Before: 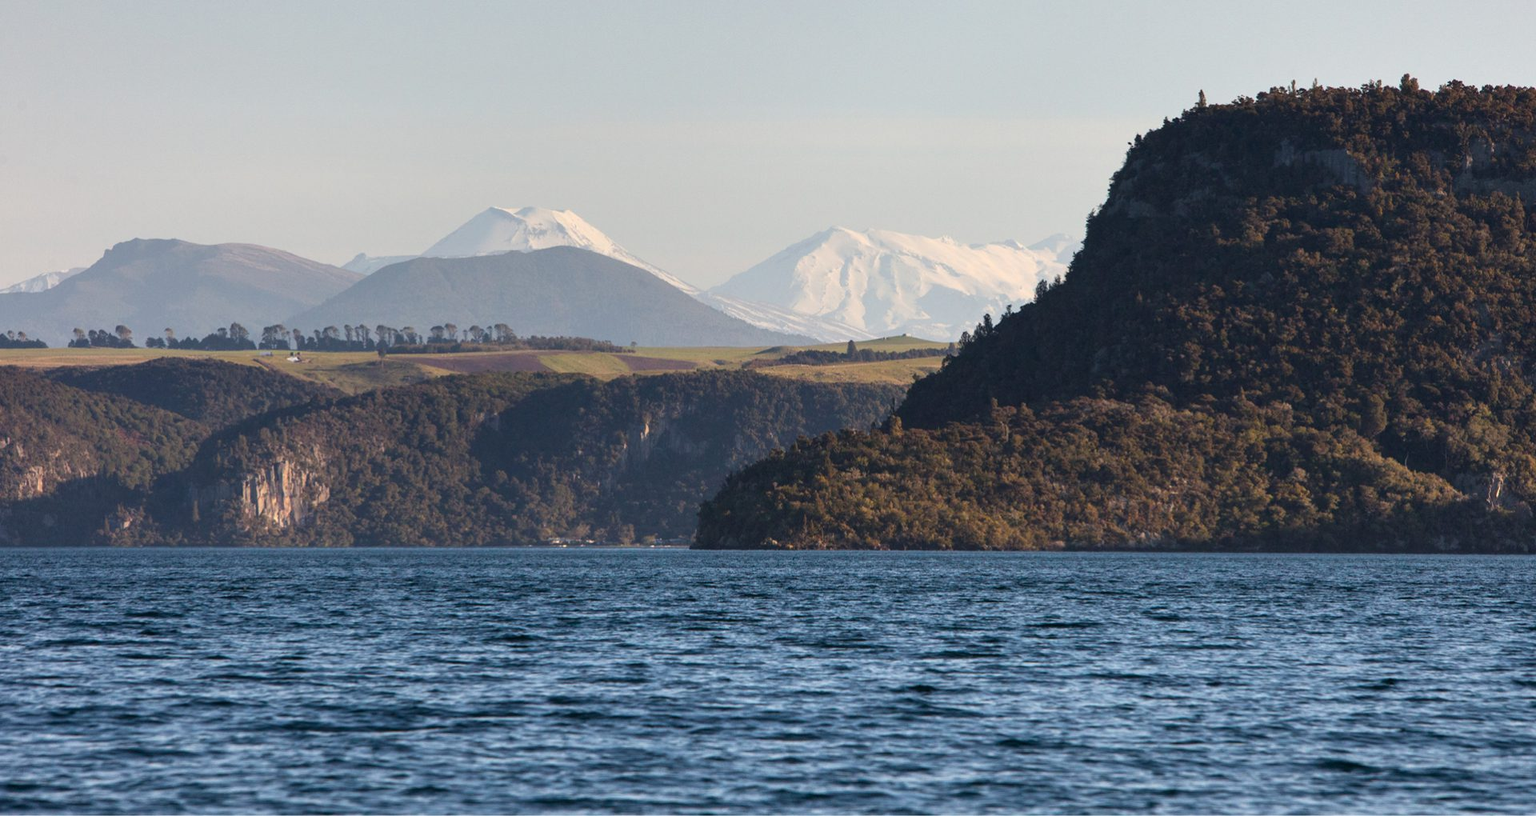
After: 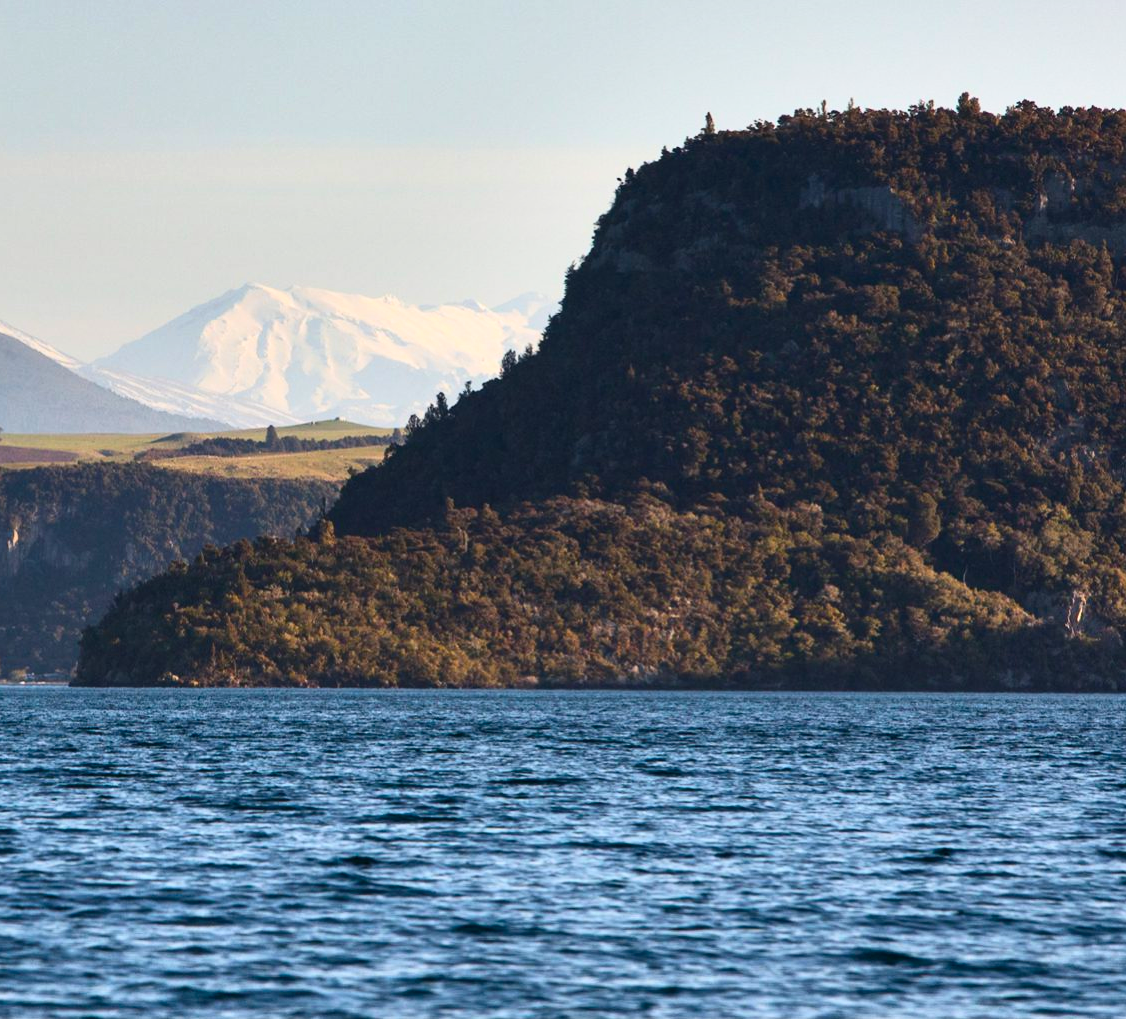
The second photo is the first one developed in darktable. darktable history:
shadows and highlights: shadows 13.7, white point adjustment 1.27, soften with gaussian
crop: left 41.326%
contrast brightness saturation: contrast 0.229, brightness 0.105, saturation 0.293
